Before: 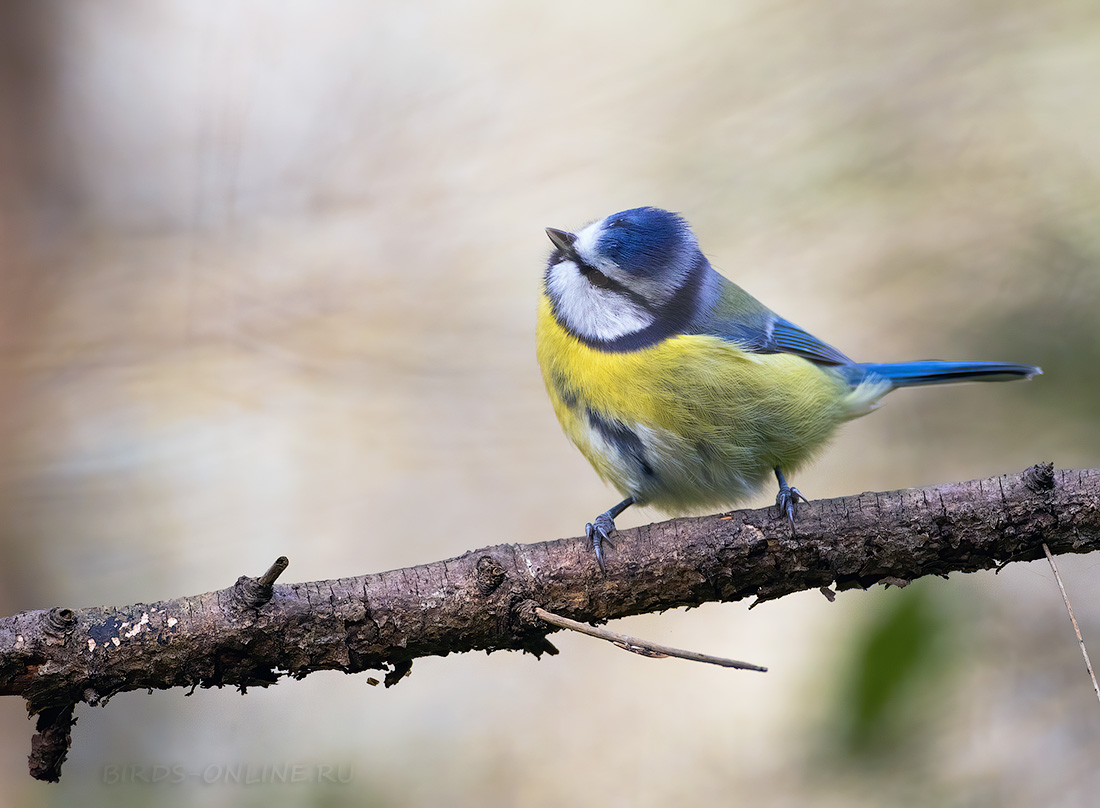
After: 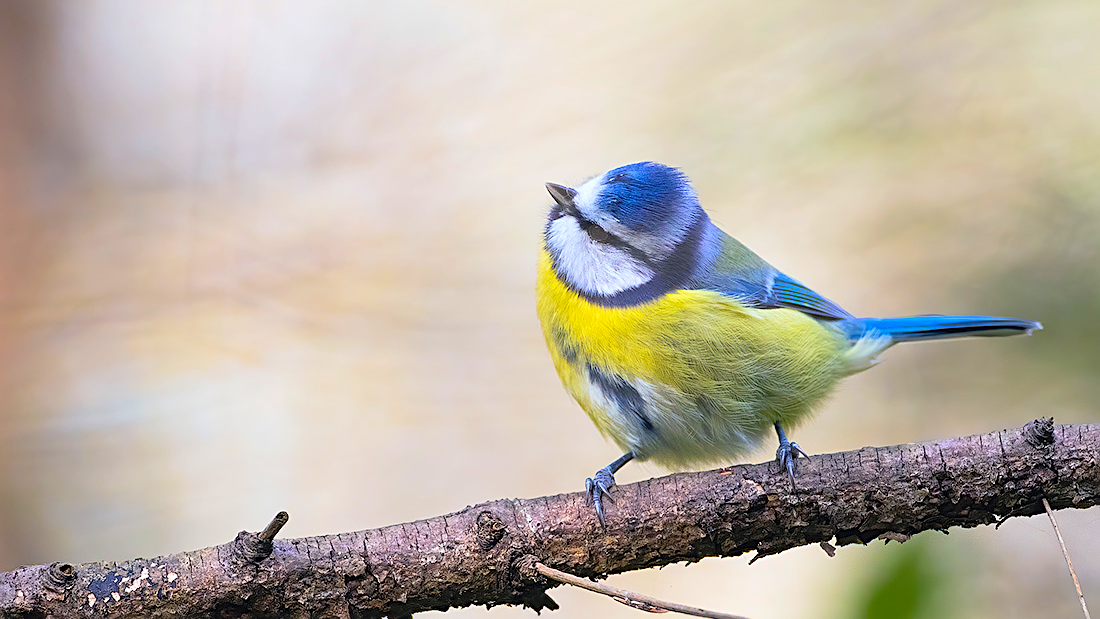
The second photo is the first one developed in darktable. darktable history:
sharpen: on, module defaults
contrast brightness saturation: contrast 0.07, brightness 0.18, saturation 0.4
crop: top 5.667%, bottom 17.637%
